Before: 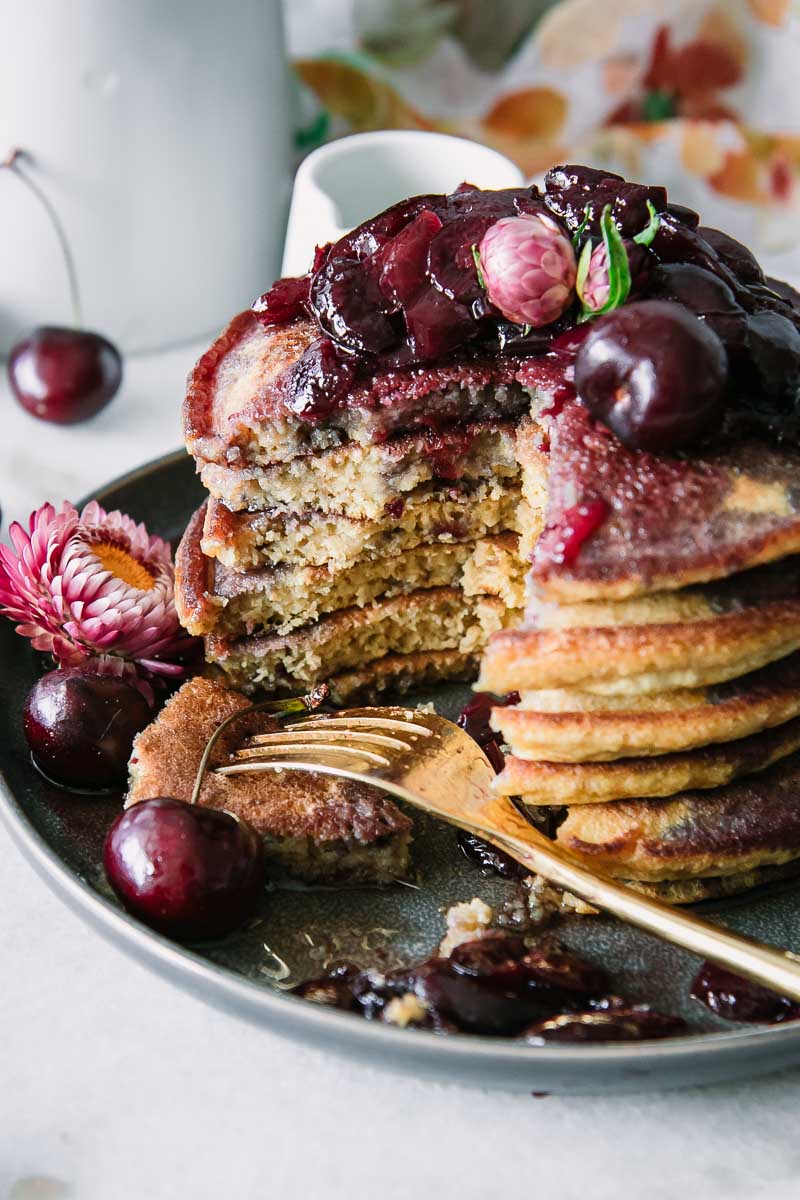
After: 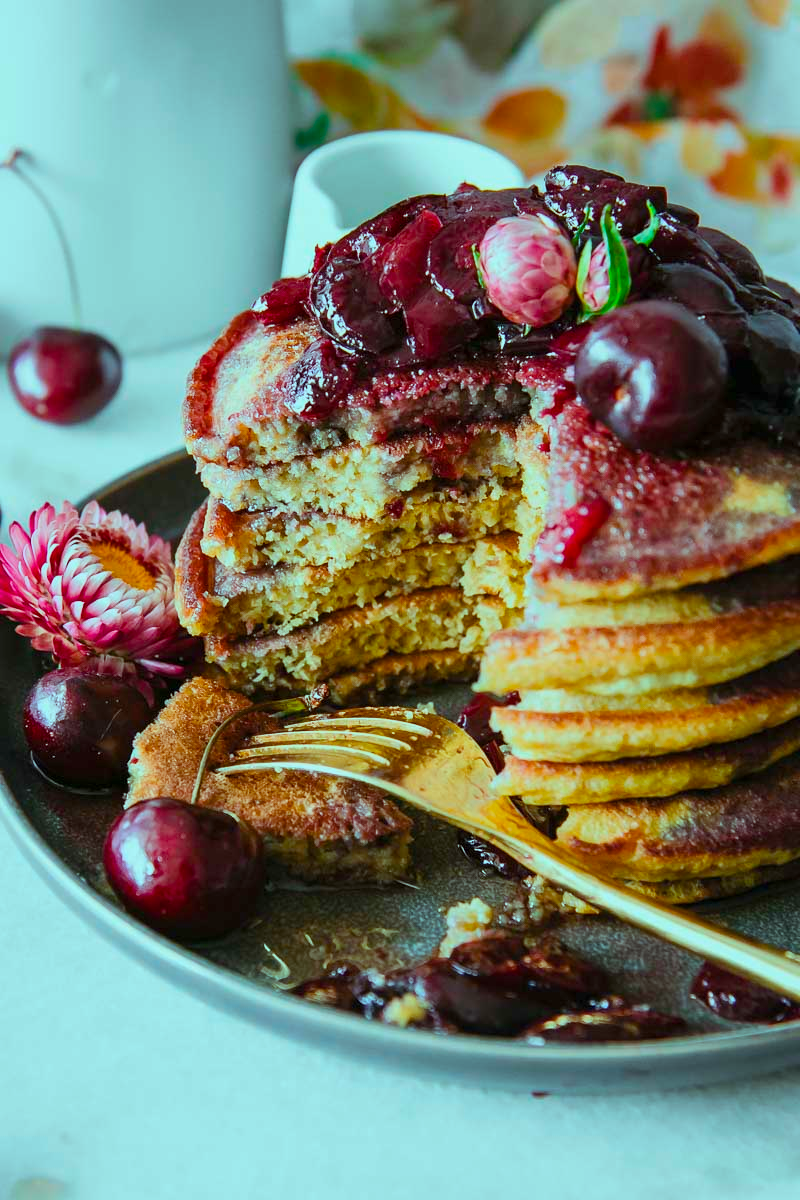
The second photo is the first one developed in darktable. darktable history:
color balance rgb: power › hue 329.29°, highlights gain › chroma 5.352%, highlights gain › hue 194.56°, linear chroma grading › global chroma 14.913%, perceptual saturation grading › global saturation 19.834%, contrast -9.977%
